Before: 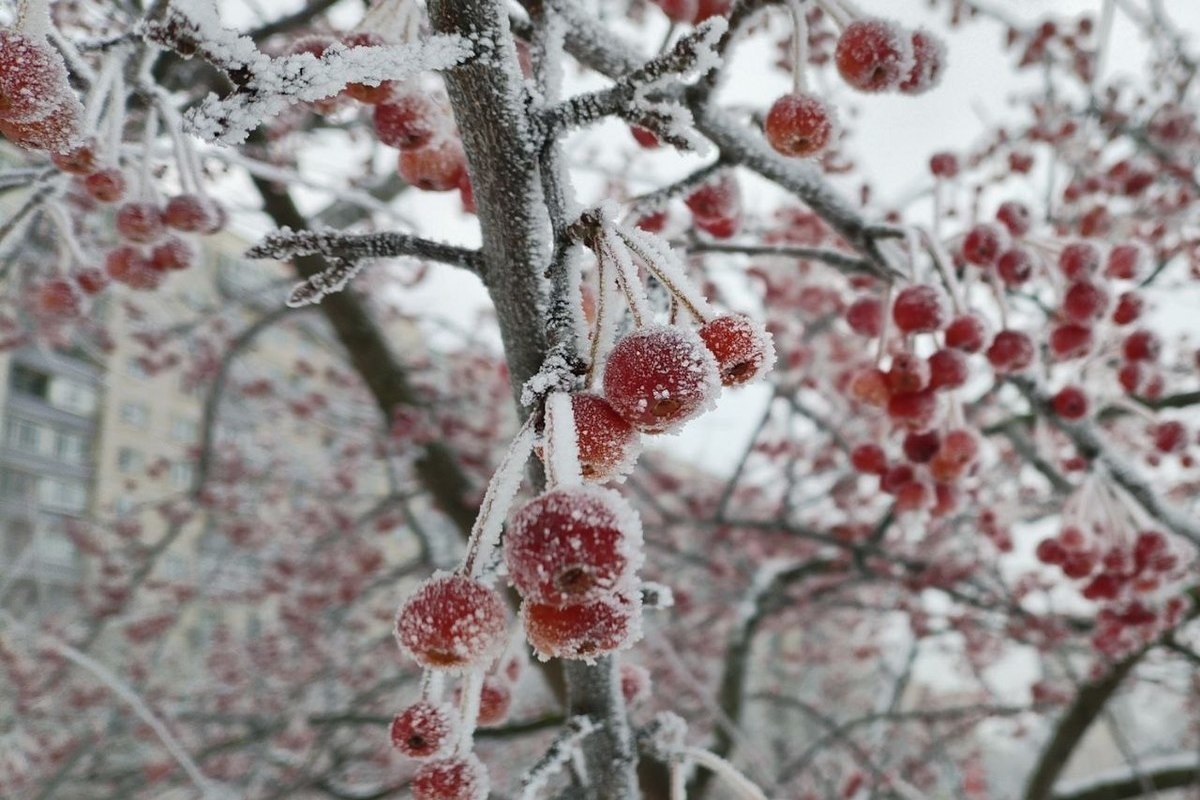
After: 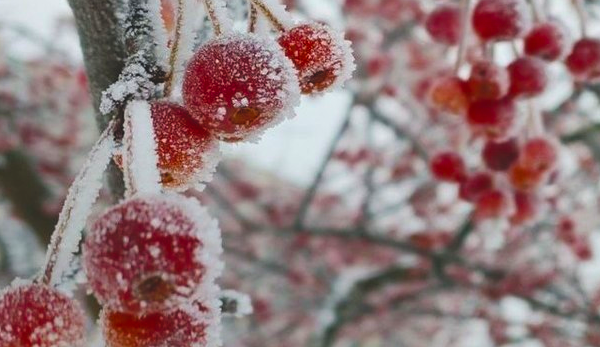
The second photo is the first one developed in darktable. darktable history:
color balance rgb: perceptual saturation grading › global saturation 36.776%, perceptual saturation grading › shadows 36.227%, global vibrance 20%
exposure: black level correction -0.015, exposure -0.135 EV, compensate highlight preservation false
crop: left 35.096%, top 36.575%, right 14.894%, bottom 19.965%
